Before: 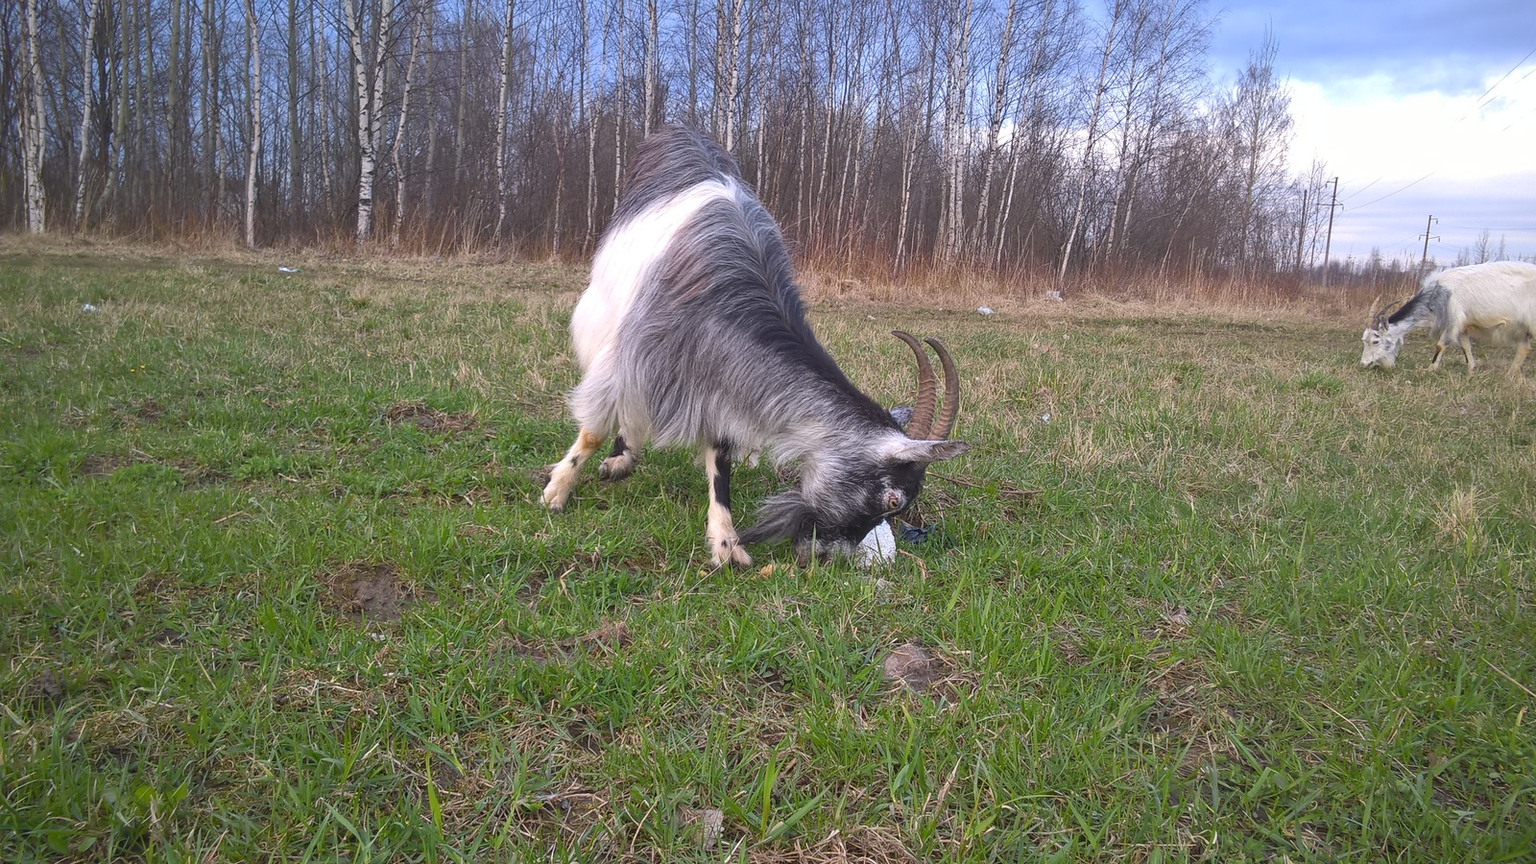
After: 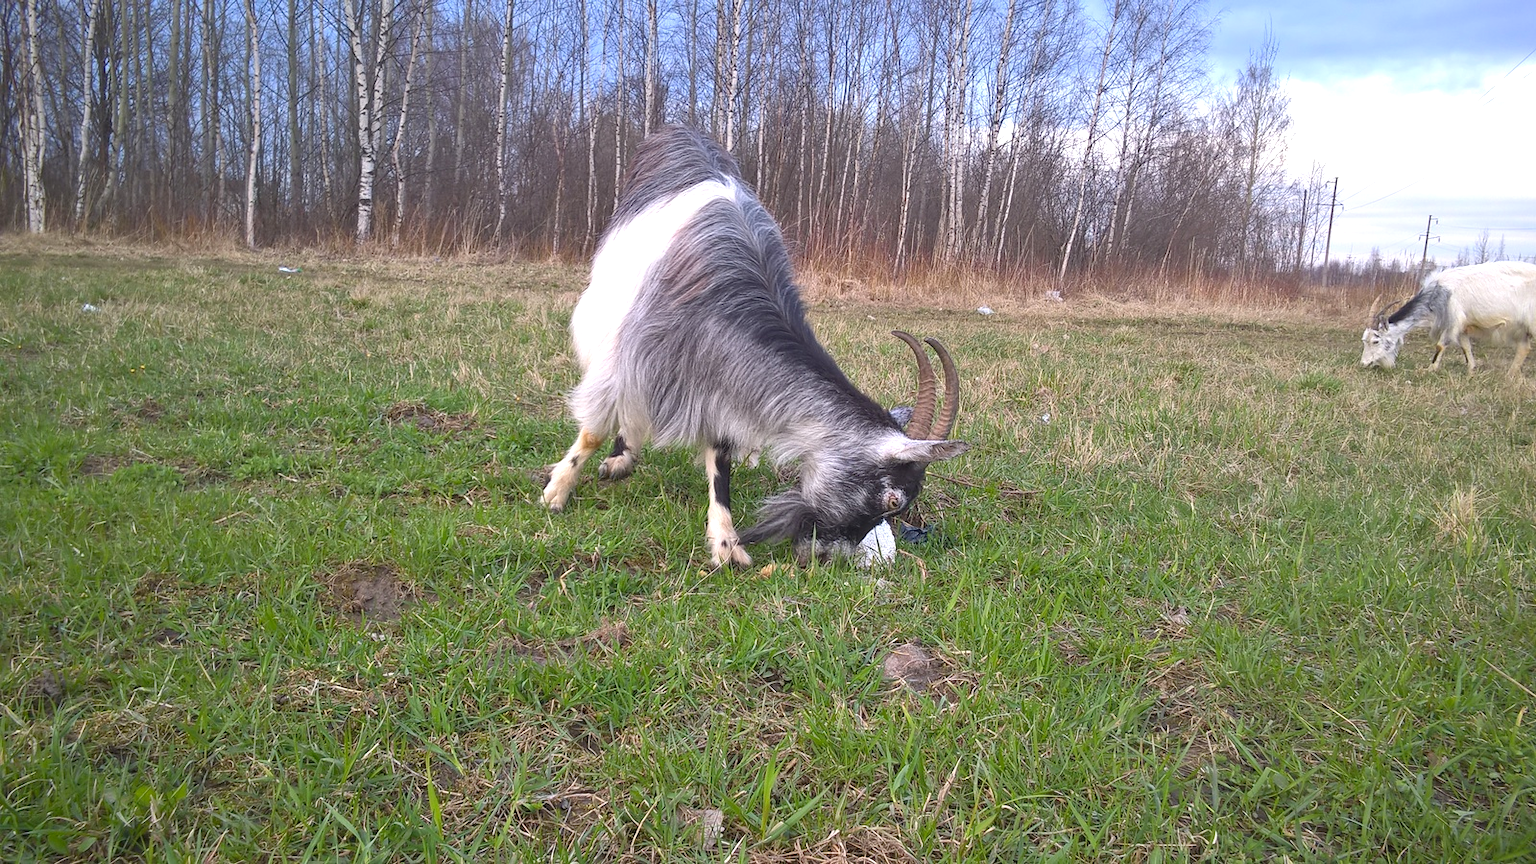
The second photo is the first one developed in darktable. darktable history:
exposure: black level correction 0.003, exposure 0.388 EV, compensate exposure bias true, compensate highlight preservation false
